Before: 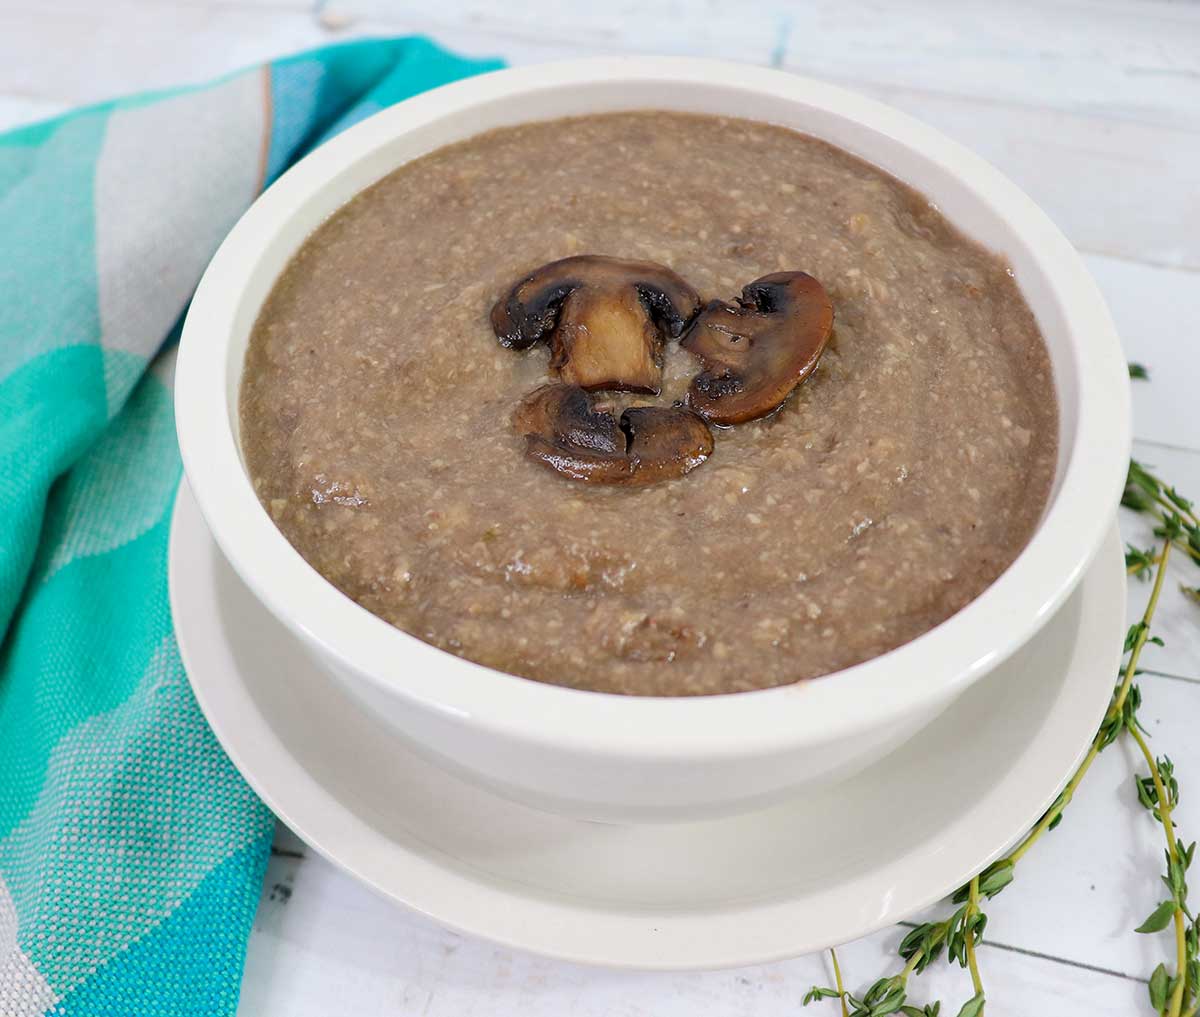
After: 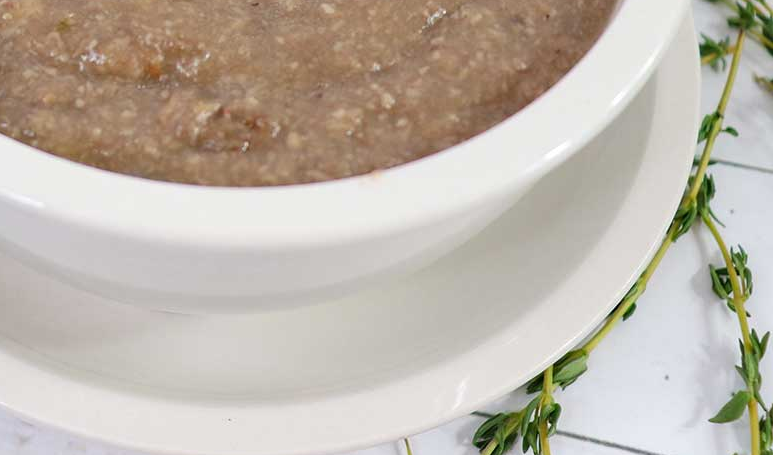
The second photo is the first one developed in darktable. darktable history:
exposure: compensate highlight preservation false
crop and rotate: left 35.509%, top 50.238%, bottom 4.934%
